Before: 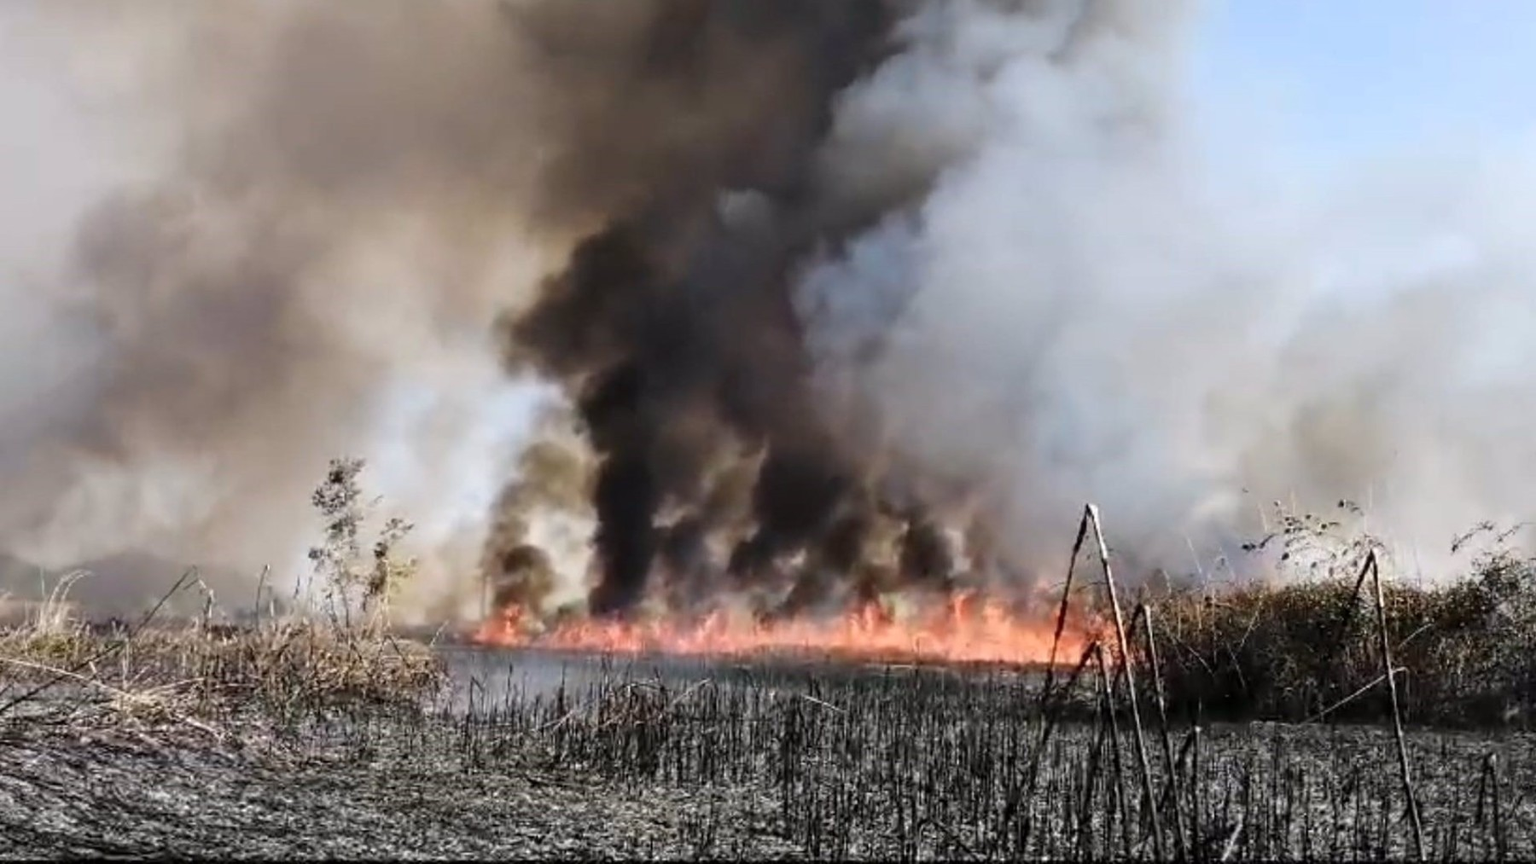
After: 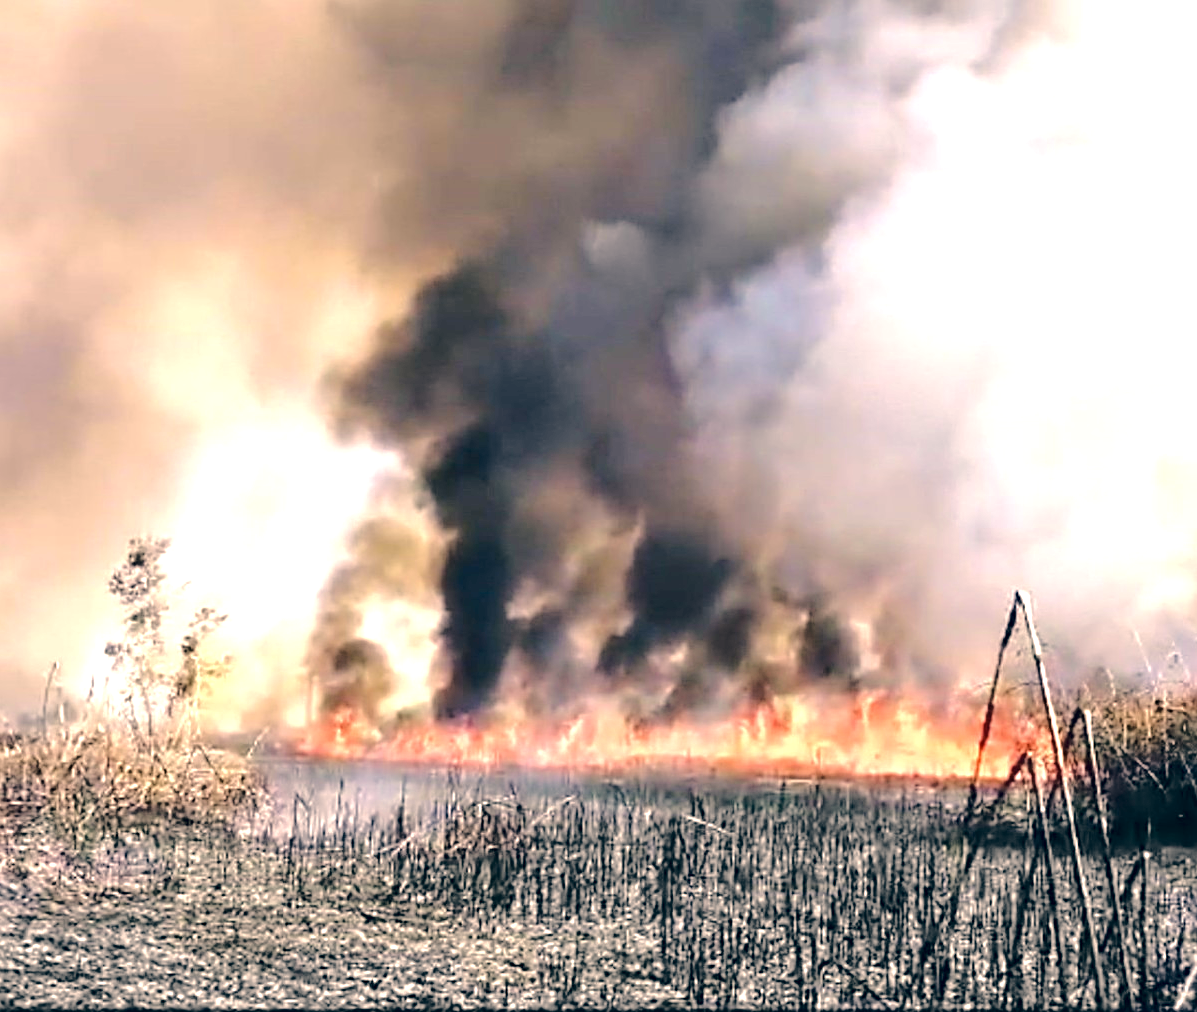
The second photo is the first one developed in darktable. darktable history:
tone curve: curves: ch0 [(0, 0) (0.003, 0.004) (0.011, 0.01) (0.025, 0.025) (0.044, 0.042) (0.069, 0.064) (0.1, 0.093) (0.136, 0.13) (0.177, 0.182) (0.224, 0.241) (0.277, 0.322) (0.335, 0.409) (0.399, 0.482) (0.468, 0.551) (0.543, 0.606) (0.623, 0.672) (0.709, 0.73) (0.801, 0.81) (0.898, 0.885) (1, 1)]
exposure: black level correction 0, exposure 1.173 EV, compensate exposure bias true, compensate highlight preservation false
sharpen: radius 2.505, amount 0.32
crop and rotate: left 14.321%, right 19.145%
color correction: highlights a* 10.28, highlights b* 14.32, shadows a* -9.85, shadows b* -14.92
